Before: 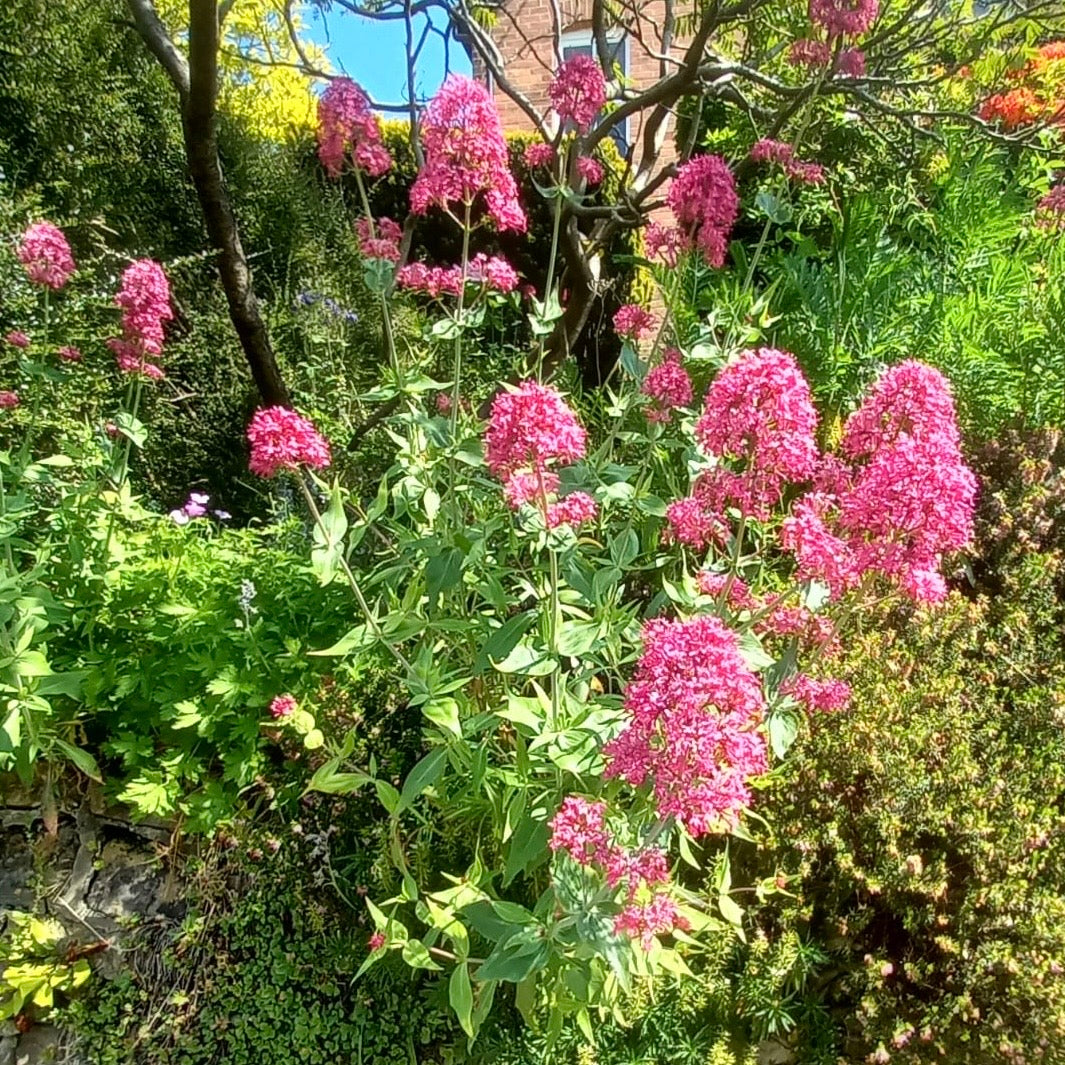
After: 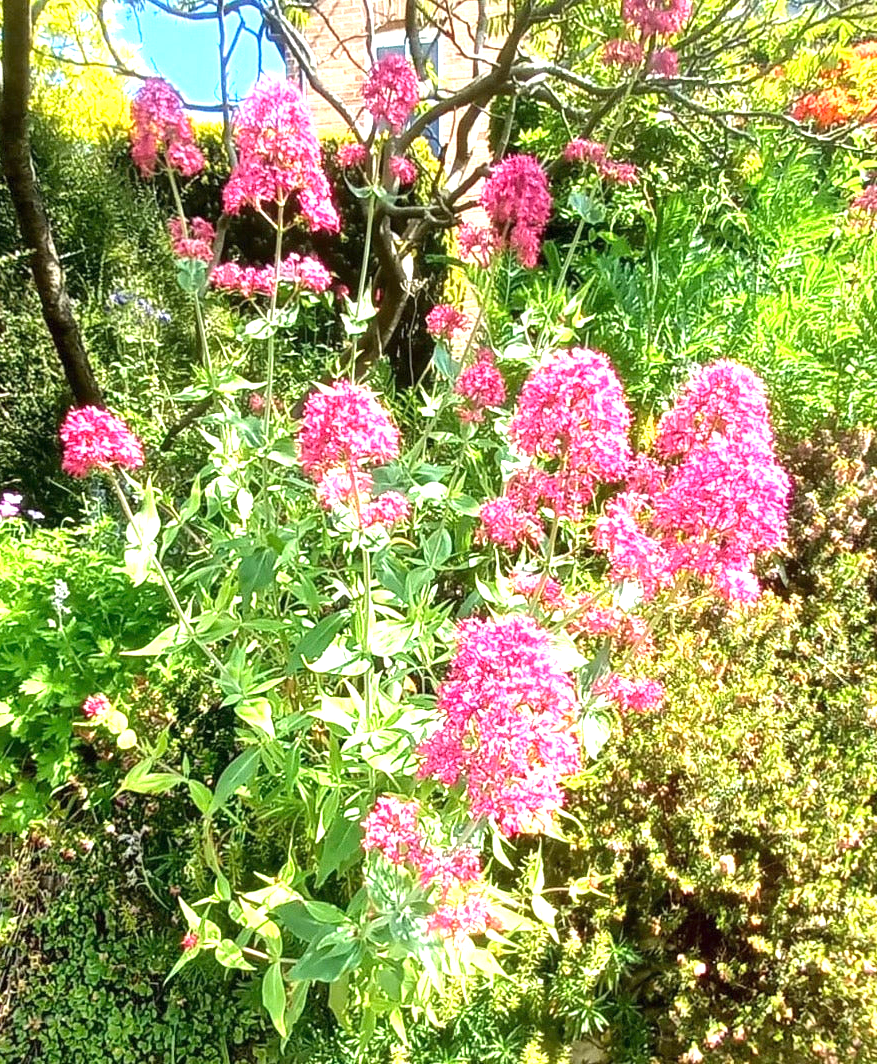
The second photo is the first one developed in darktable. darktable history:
exposure: black level correction 0, exposure 1.2 EV, compensate exposure bias true, compensate highlight preservation false
crop: left 17.582%, bottom 0.031%
